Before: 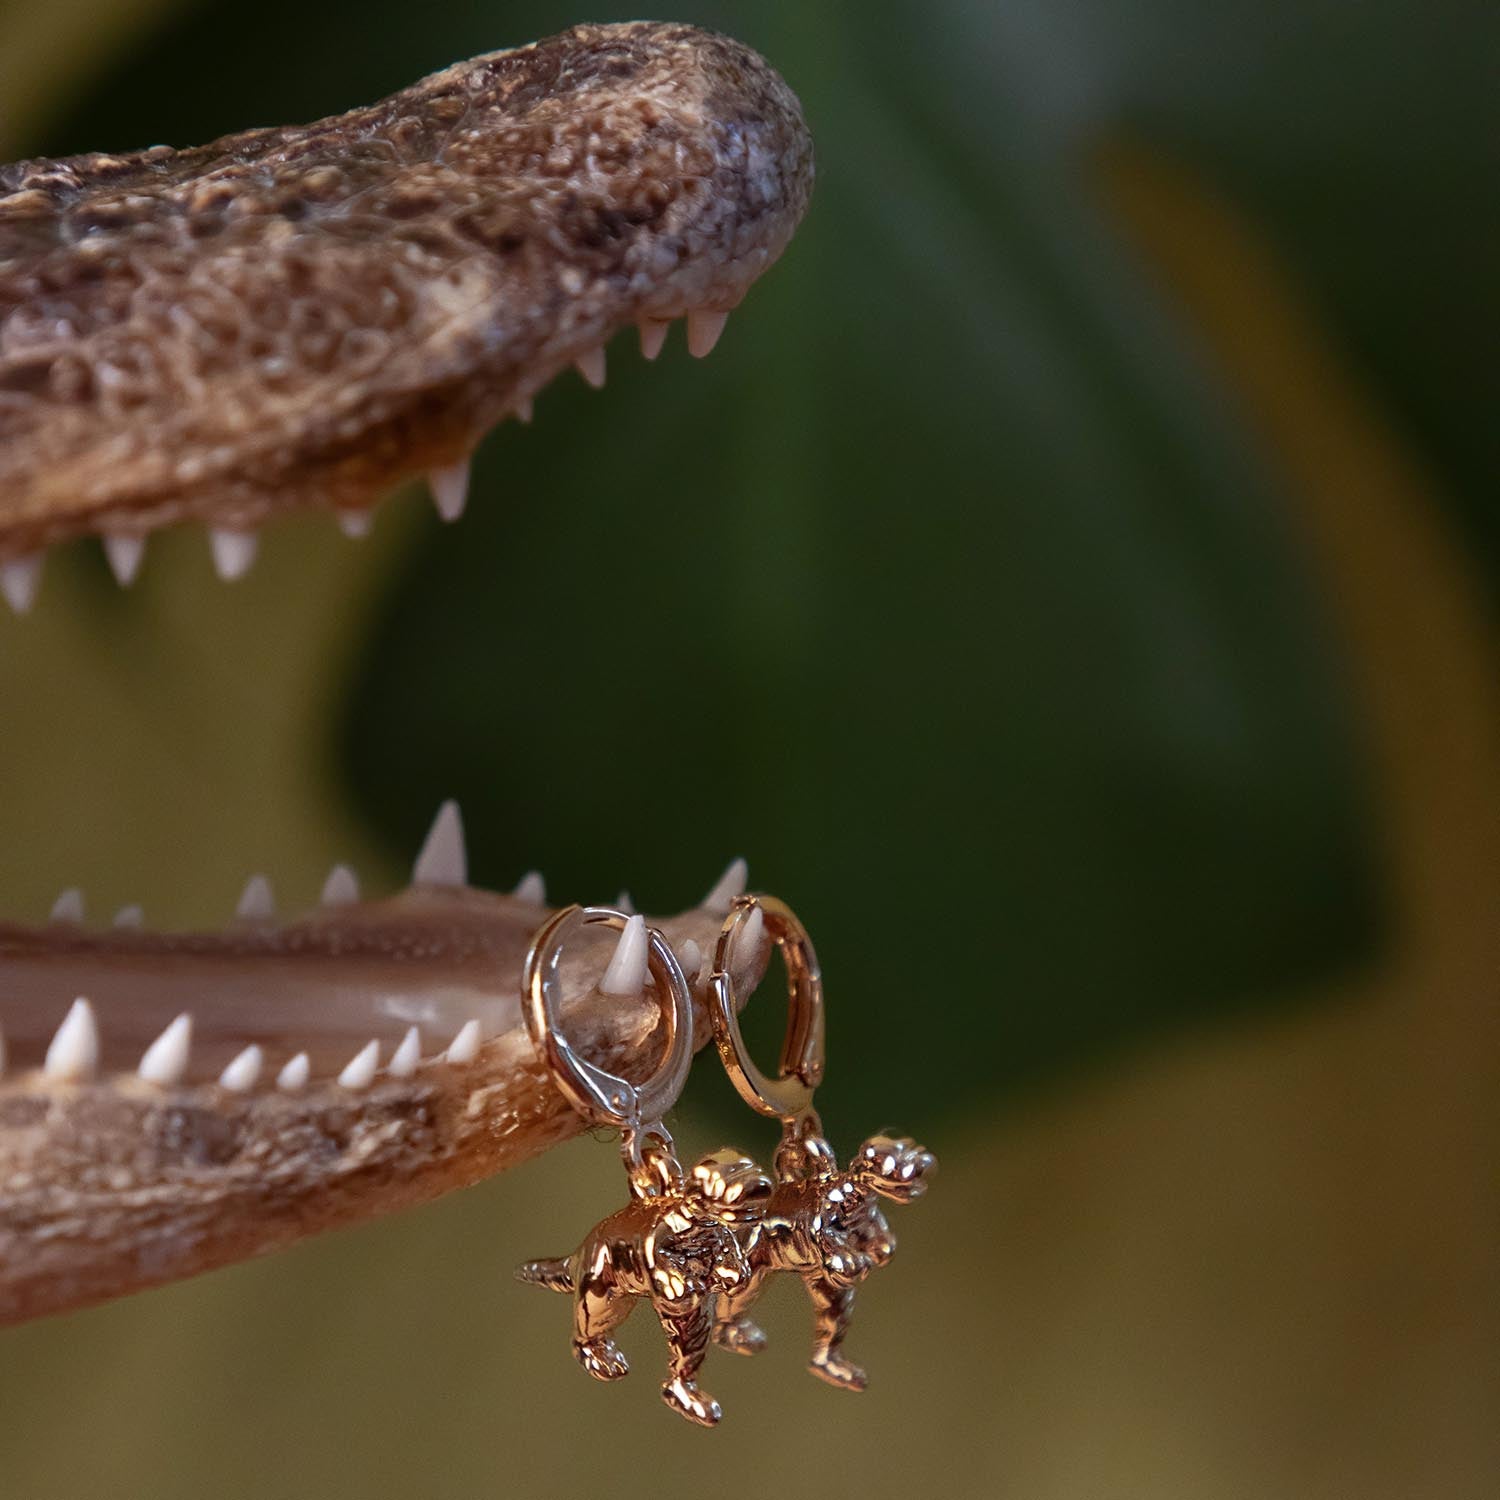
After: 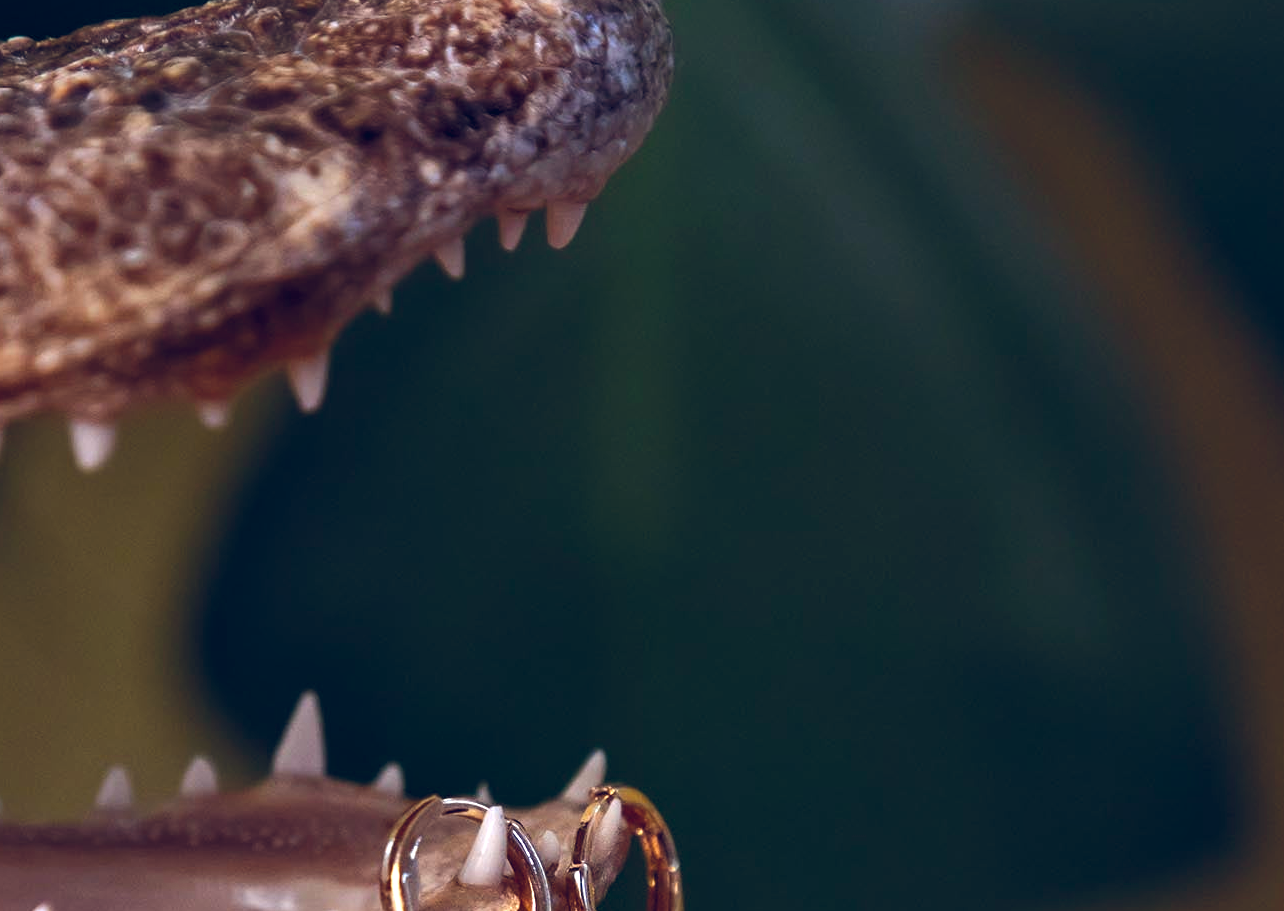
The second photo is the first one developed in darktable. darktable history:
contrast equalizer: y [[0.526, 0.53, 0.532, 0.532, 0.53, 0.525], [0.5 ×6], [0.5 ×6], [0 ×6], [0 ×6]]
tone equalizer: -8 EV -0.398 EV, -7 EV -0.393 EV, -6 EV -0.301 EV, -5 EV -0.223 EV, -3 EV 0.233 EV, -2 EV 0.304 EV, -1 EV 0.381 EV, +0 EV 0.421 EV, edges refinement/feathering 500, mask exposure compensation -1.57 EV, preserve details no
color balance rgb: shadows lift › chroma 1.005%, shadows lift › hue 29.38°, global offset › luminance 0.371%, global offset › chroma 0.213%, global offset › hue 255.52°, perceptual saturation grading › global saturation 29.97%, global vibrance 20%
crop and rotate: left 9.449%, top 7.353%, right 4.935%, bottom 31.913%
